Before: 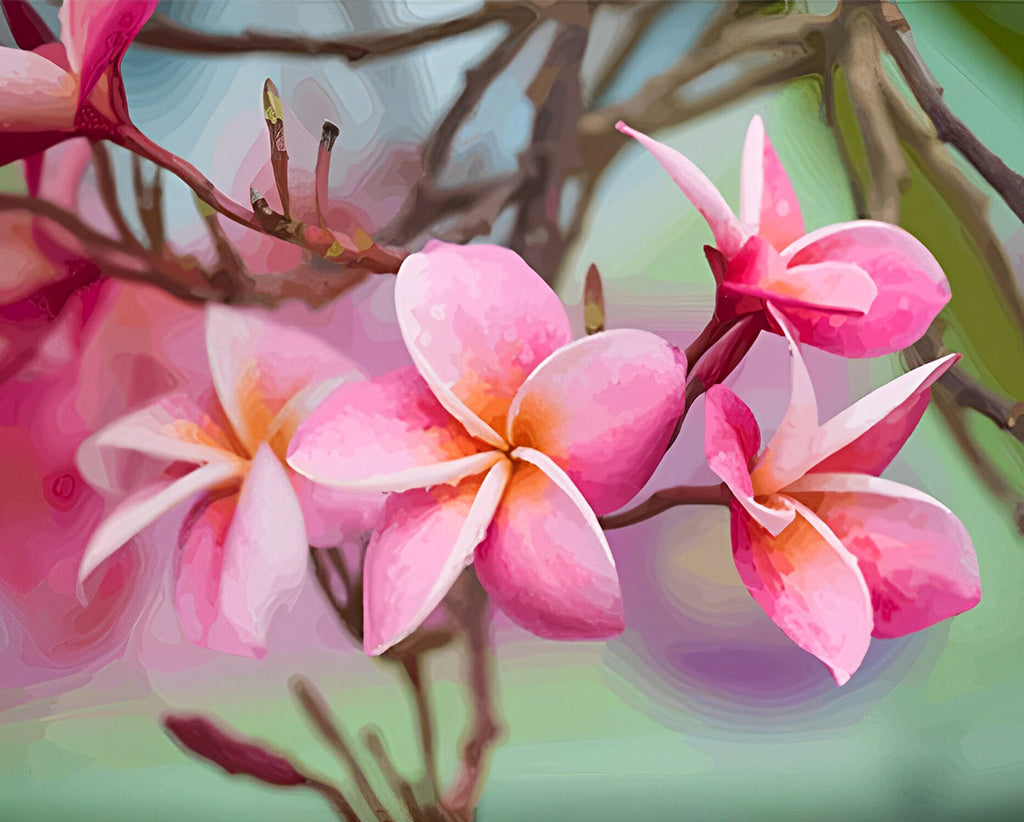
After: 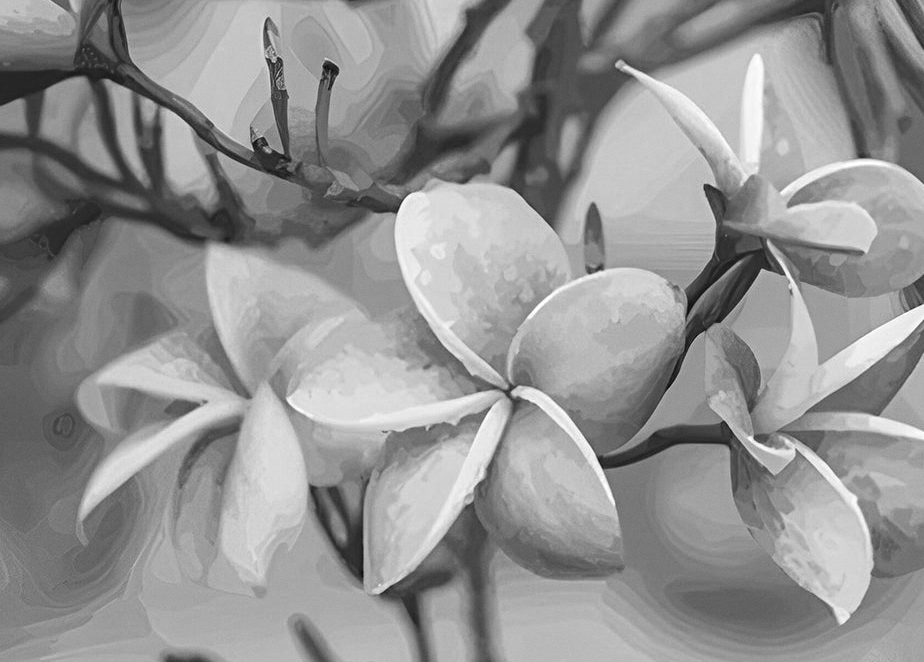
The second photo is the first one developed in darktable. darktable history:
crop: top 7.49%, right 9.717%, bottom 11.943%
grain: coarseness 14.57 ISO, strength 8.8%
monochrome: on, module defaults
local contrast: on, module defaults
